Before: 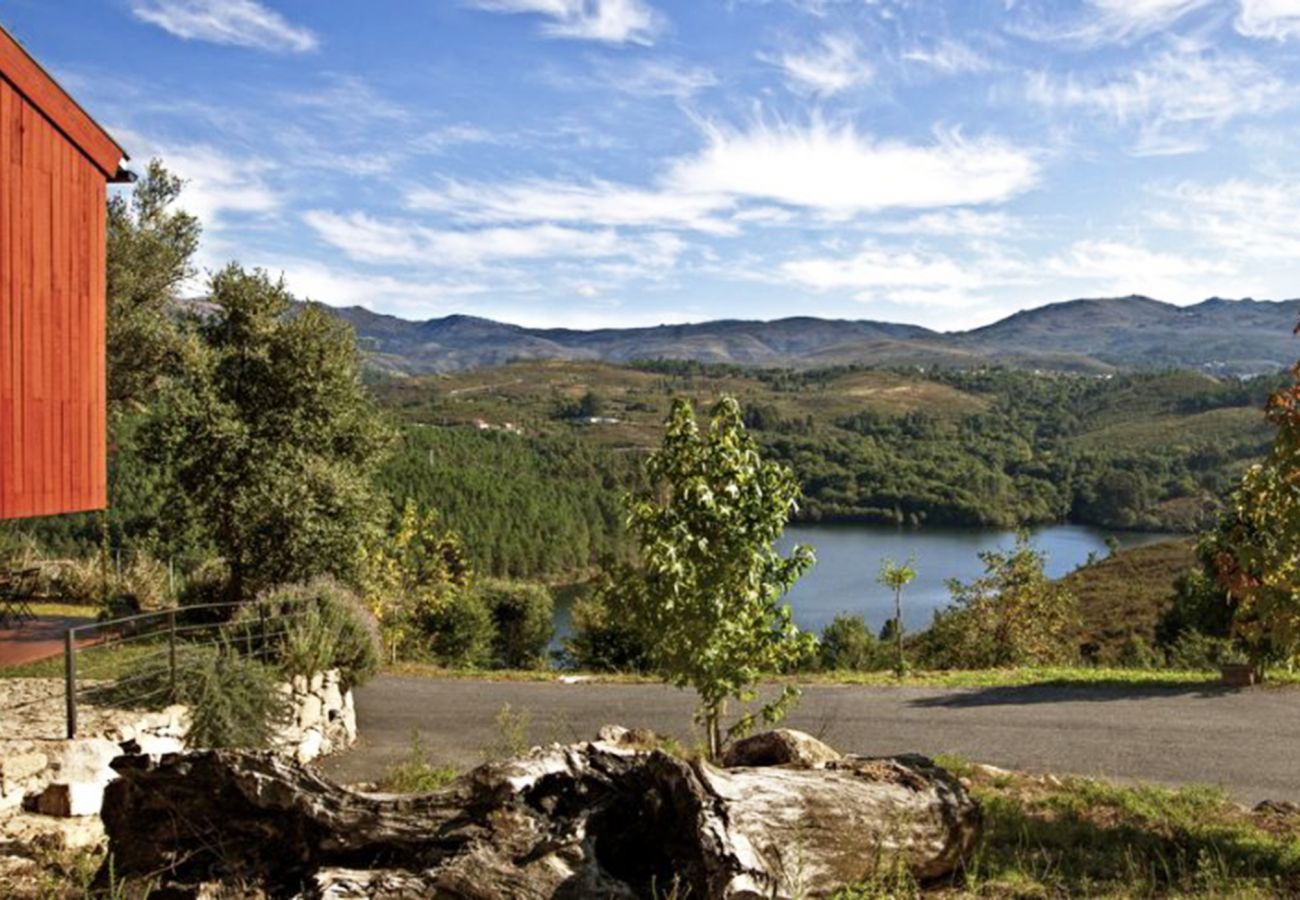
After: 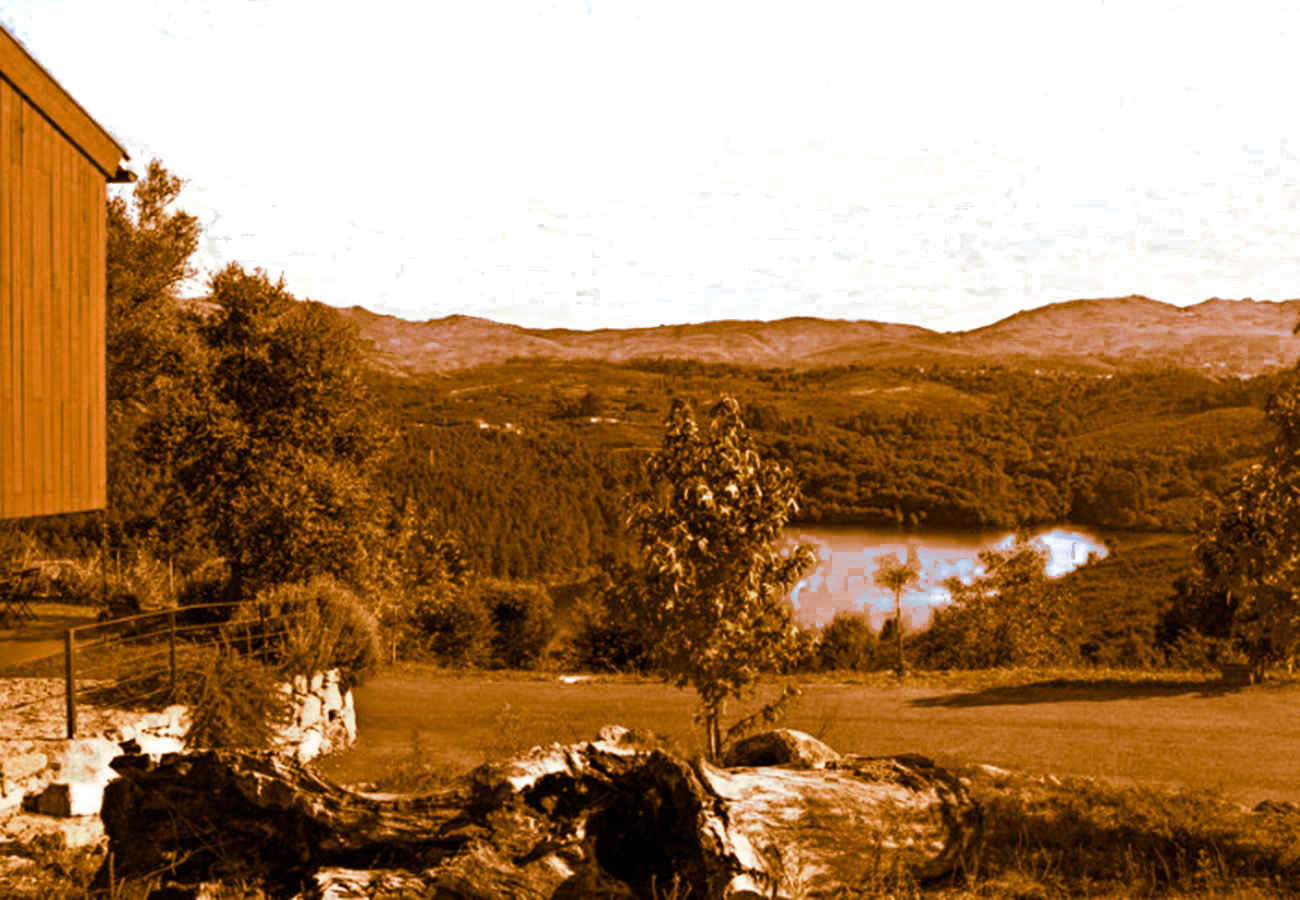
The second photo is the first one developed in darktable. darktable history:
split-toning: shadows › hue 26°, shadows › saturation 0.92, highlights › hue 40°, highlights › saturation 0.92, balance -63, compress 0%
color zones: curves: ch0 [(0.203, 0.433) (0.607, 0.517) (0.697, 0.696) (0.705, 0.897)]
